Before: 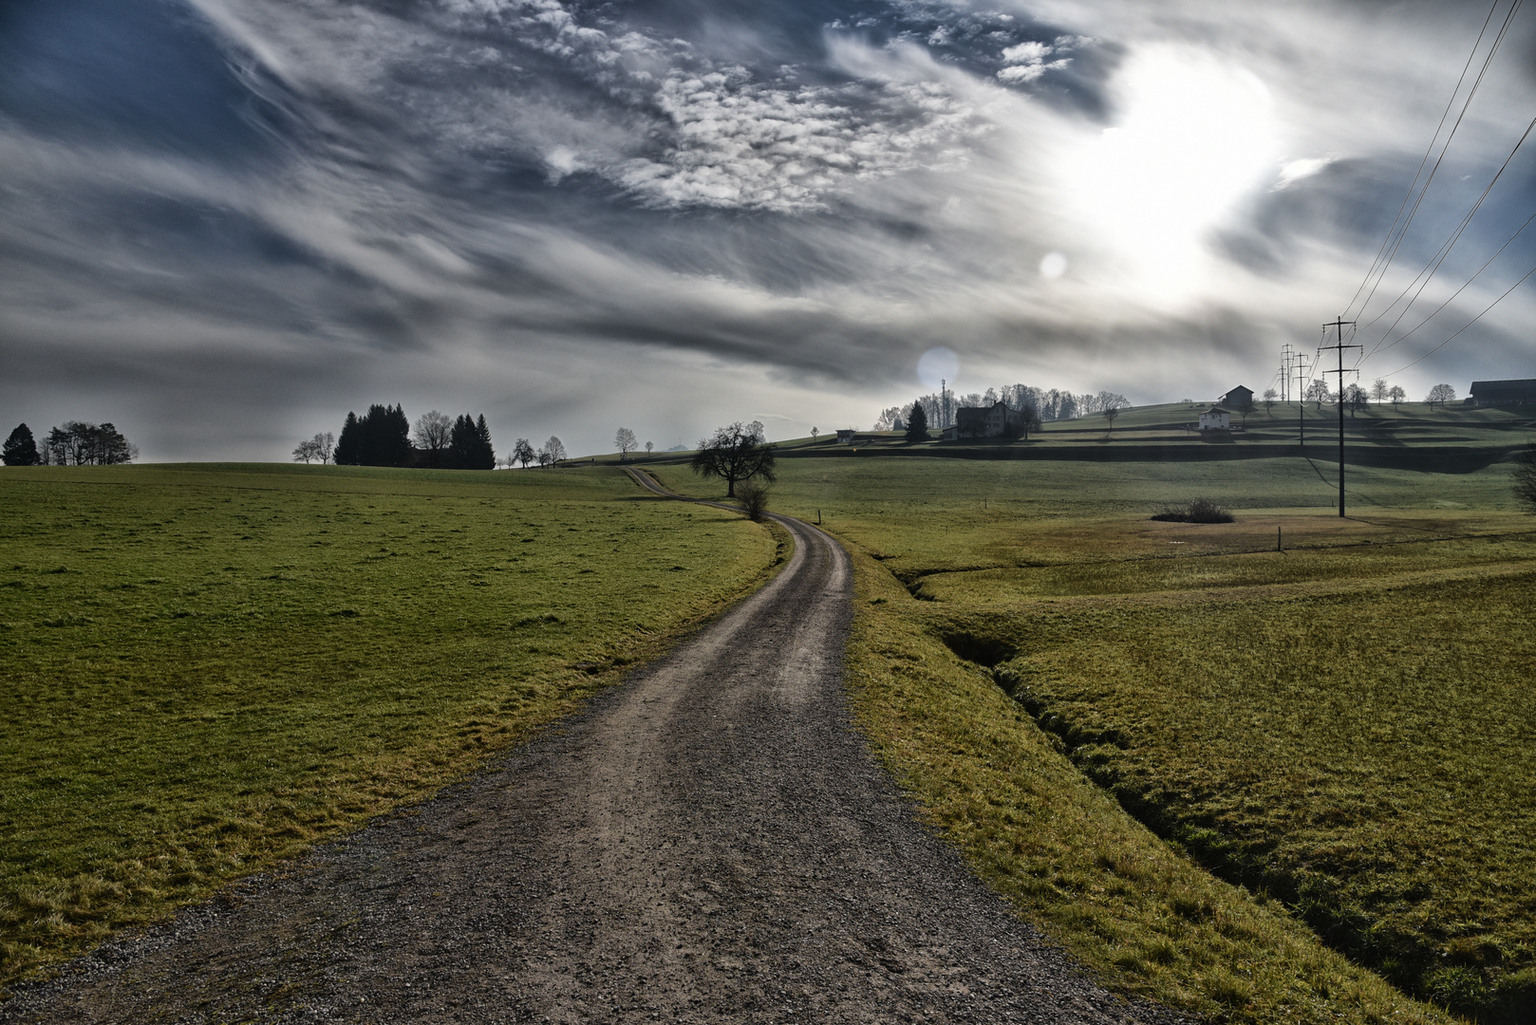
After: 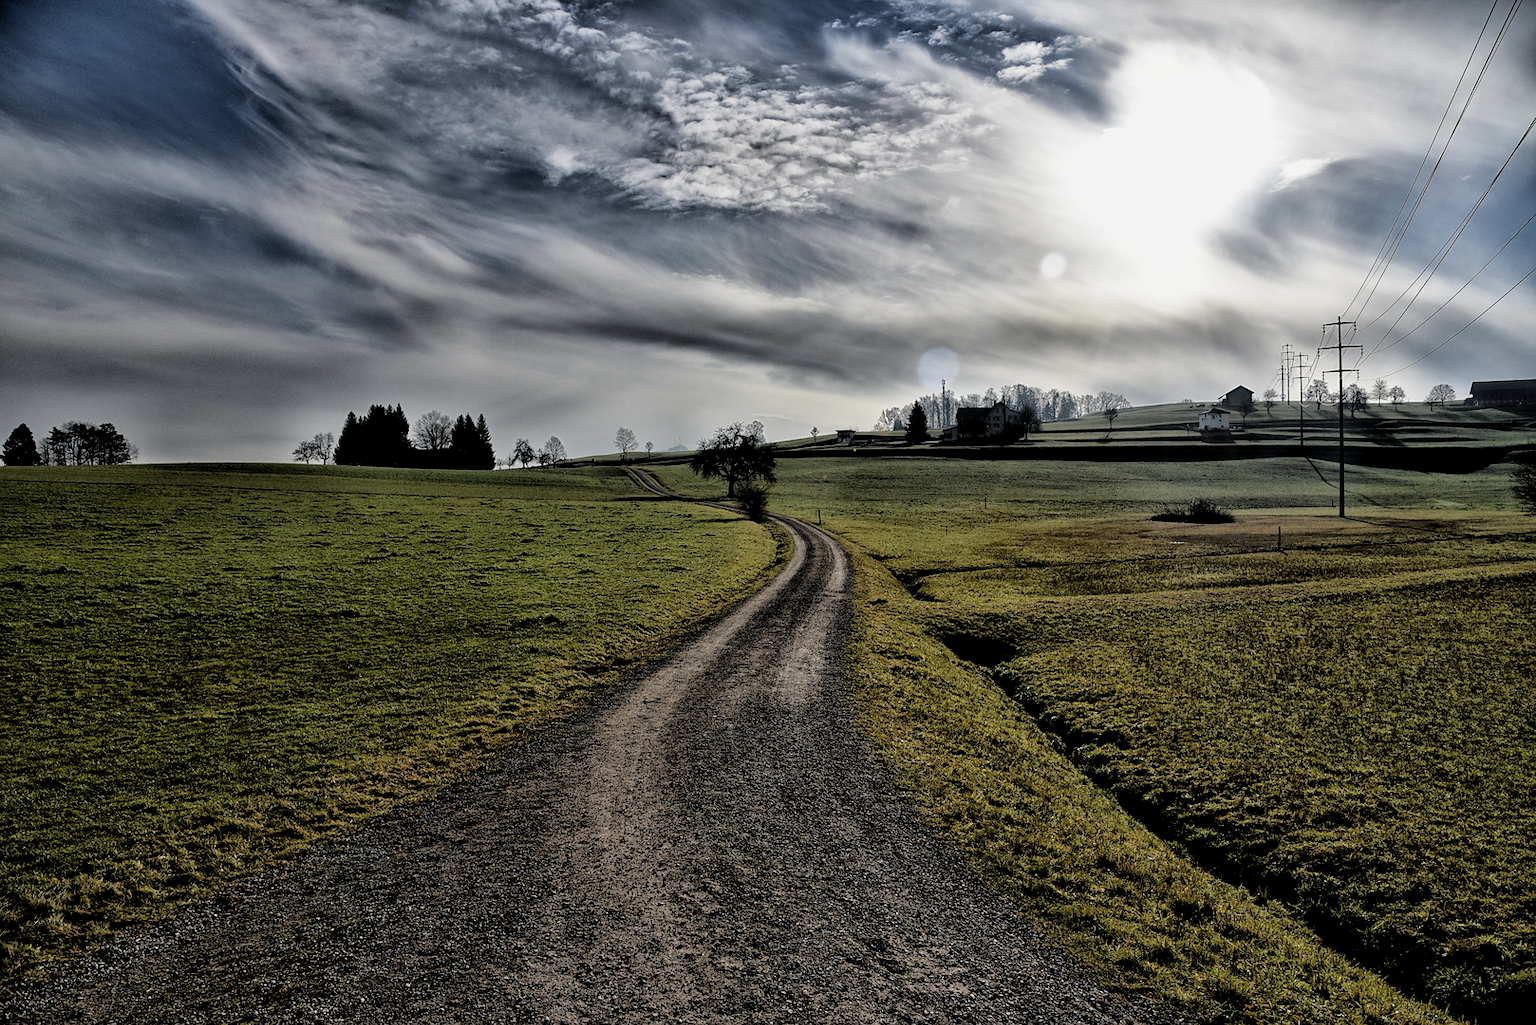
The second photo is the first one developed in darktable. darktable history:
sharpen: radius 1, threshold 1
levels: levels [0, 0.478, 1]
filmic rgb: black relative exposure -3.92 EV, white relative exposure 3.14 EV, hardness 2.87
local contrast: highlights 100%, shadows 100%, detail 120%, midtone range 0.2
